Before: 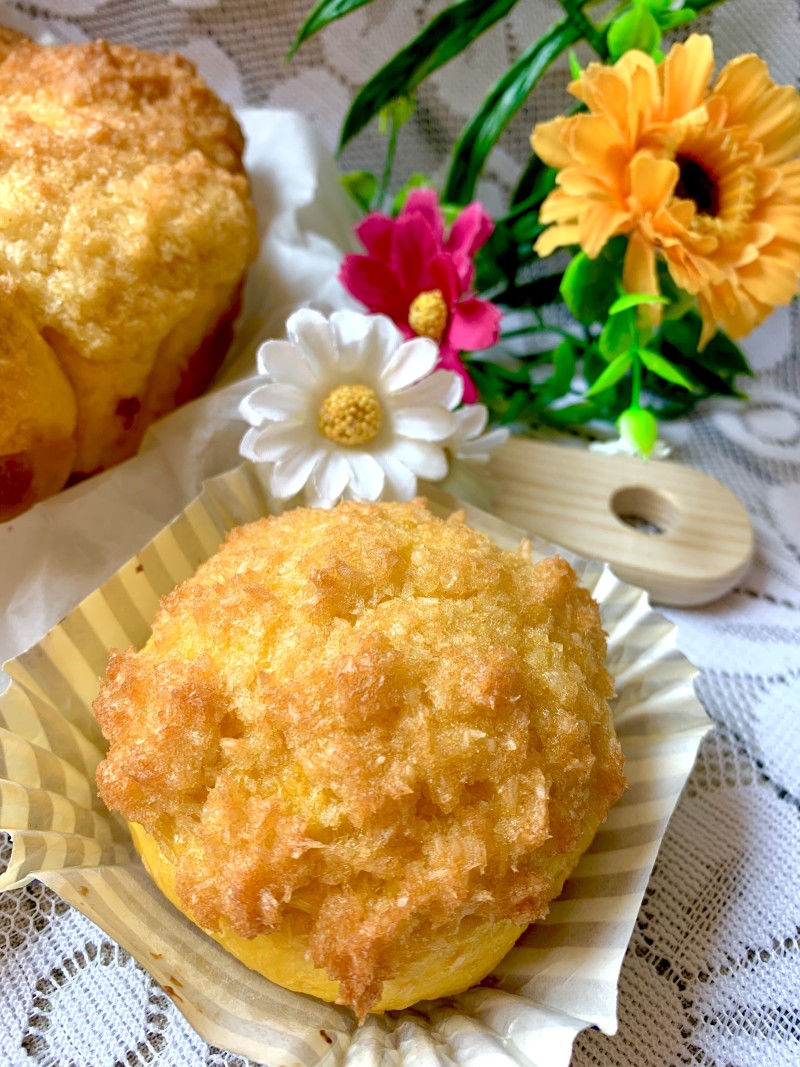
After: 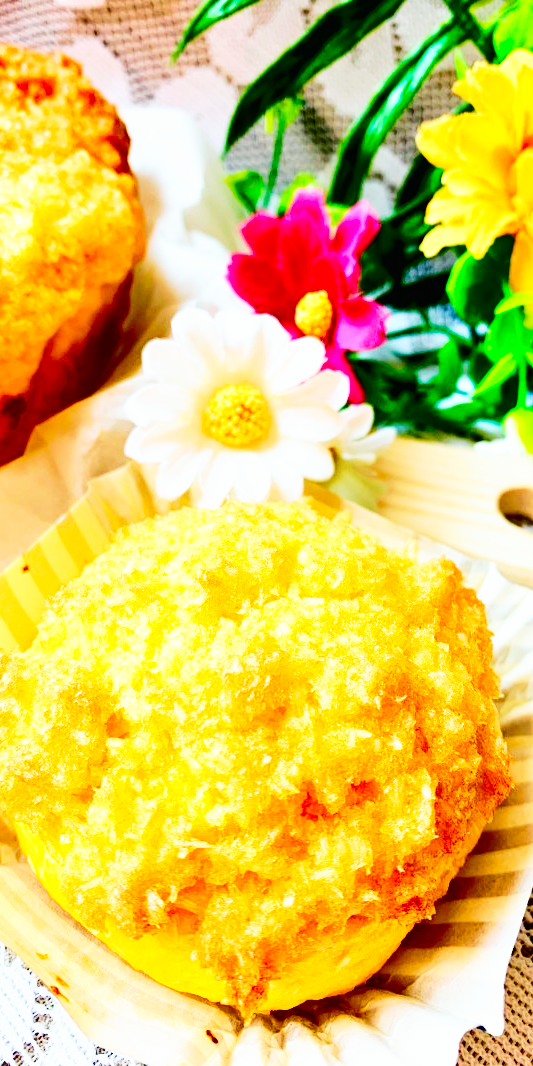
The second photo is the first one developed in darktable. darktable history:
base curve: curves: ch0 [(0, 0) (0.007, 0.004) (0.027, 0.03) (0.046, 0.07) (0.207, 0.54) (0.442, 0.872) (0.673, 0.972) (1, 1)], preserve colors none
contrast brightness saturation: contrast 0.2, brightness -0.11, saturation 0.1
crop and rotate: left 14.292%, right 19.041%
tone curve: curves: ch0 [(0, 0.01) (0.037, 0.032) (0.131, 0.108) (0.275, 0.258) (0.483, 0.512) (0.61, 0.661) (0.696, 0.742) (0.792, 0.834) (0.911, 0.936) (0.997, 0.995)]; ch1 [(0, 0) (0.308, 0.29) (0.425, 0.411) (0.503, 0.502) (0.551, 0.563) (0.683, 0.706) (0.746, 0.77) (1, 1)]; ch2 [(0, 0) (0.246, 0.233) (0.36, 0.352) (0.415, 0.415) (0.485, 0.487) (0.502, 0.502) (0.525, 0.523) (0.545, 0.552) (0.587, 0.6) (0.636, 0.652) (0.711, 0.729) (0.845, 0.855) (0.998, 0.977)], color space Lab, independent channels, preserve colors none
